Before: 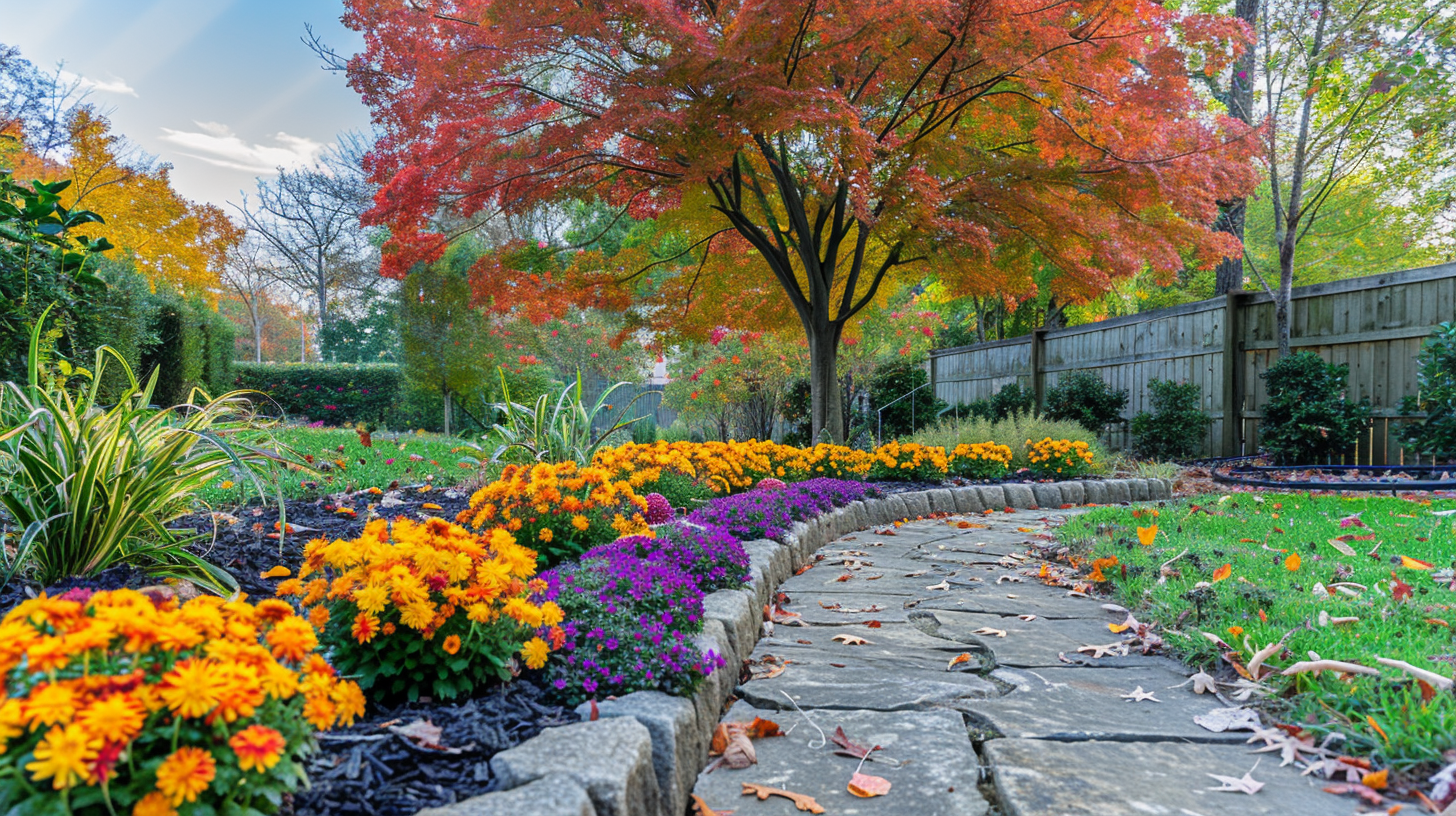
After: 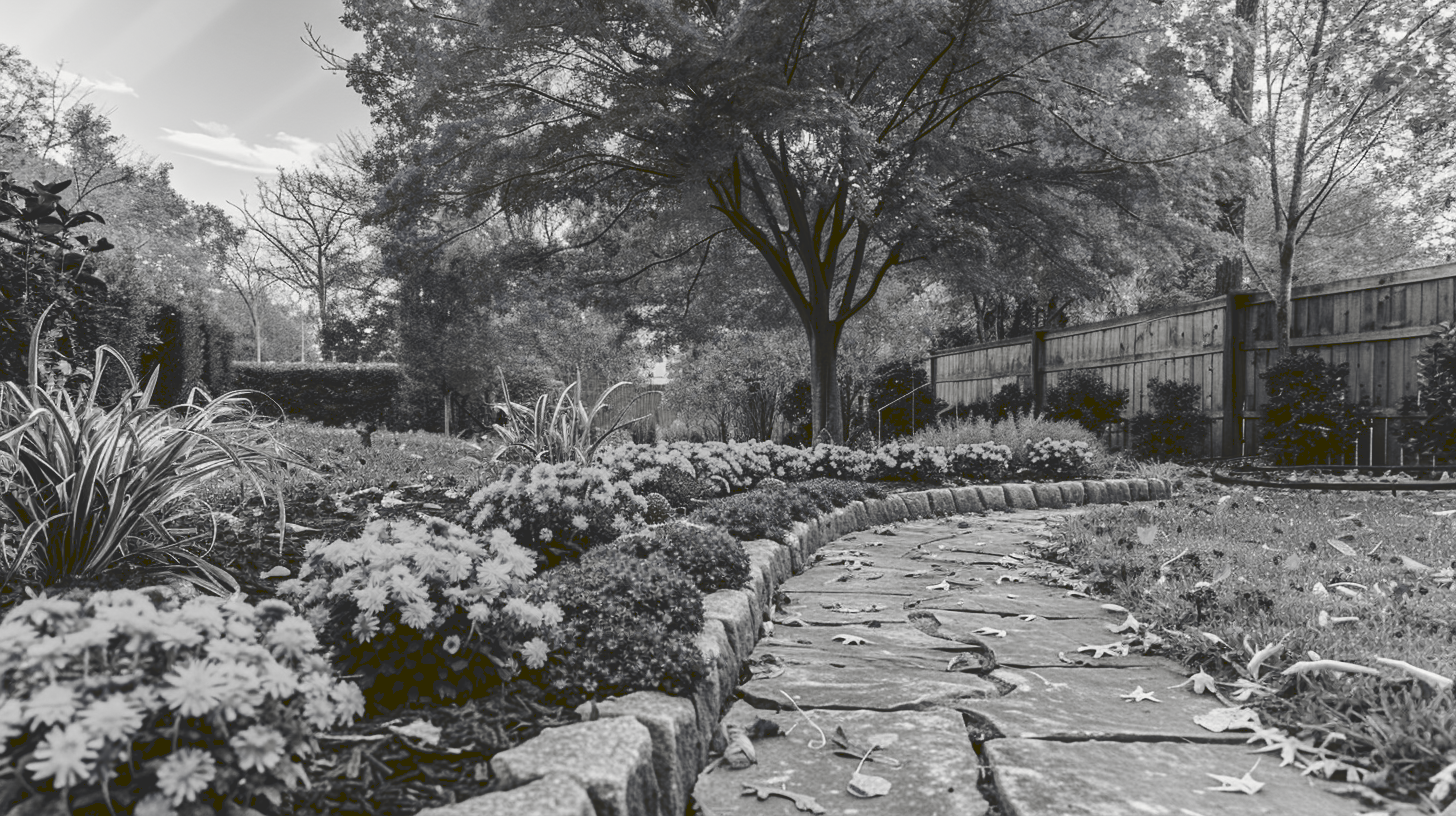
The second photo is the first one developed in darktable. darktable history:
tone curve: curves: ch0 [(0, 0) (0.003, 0.161) (0.011, 0.161) (0.025, 0.161) (0.044, 0.161) (0.069, 0.161) (0.1, 0.161) (0.136, 0.163) (0.177, 0.179) (0.224, 0.207) (0.277, 0.243) (0.335, 0.292) (0.399, 0.361) (0.468, 0.452) (0.543, 0.547) (0.623, 0.638) (0.709, 0.731) (0.801, 0.826) (0.898, 0.911) (1, 1)], preserve colors none
color look up table: target L [84.2, 88.12, 82.41, 82.17, 55.02, 60.94, 46.43, 52.54, 36.99, 35.72, 18, 0.524, 201.34, 85.98, 73.31, 69.61, 65.49, 59.66, 54.76, 58.12, 42.78, 41.83, 26.21, 19.4, 17.06, 13.23, 87.41, 81.33, 74.05, 64.48, 81.33, 65.49, 48.04, 71.1, 44.82, 41.14, 25.32, 41.14, 23.07, 21.7, 13.23, 15.16, 97.23, 84.56, 70.73, 67.37, 54.37, 31.46, 17.06], target a [0, -0.002, 0.001, 0.001, 0.001, 0, 0.001, 0.001, 0, 0.001, -0.001, 0, 0, -0.001, 0, 0, 0, 0.001, 0.001, 0.001, 0, 0.001, 0, 0, -0.001, -1.324, -0.001, 0, 0, 0.001, 0, 0, 0.001, 0, 0.001, 0, -0.001, 0, 0, 0, -1.324, -0.131, -0.099, 0, 0.001, 0, 0, 0, -0.001], target b [0, 0.023, -0.007, -0.007, -0.005, 0.001, -0.001, -0.005, -0.001, -0.004, 0.007, 0, -0.001, 0.001, 0, 0, 0, -0.005, 0, -0.005, -0.001, -0.005, 0.007, 0, 0.007, 21.86, 0.001, 0, 0, -0.006, 0, 0, -0.001, 0, -0.005, -0.001, 0.007, -0.001, -0.001, 0, 21.86, 1.667, 1.22, 0, -0.006, 0, 0, -0.001, 0.007], num patches 49
